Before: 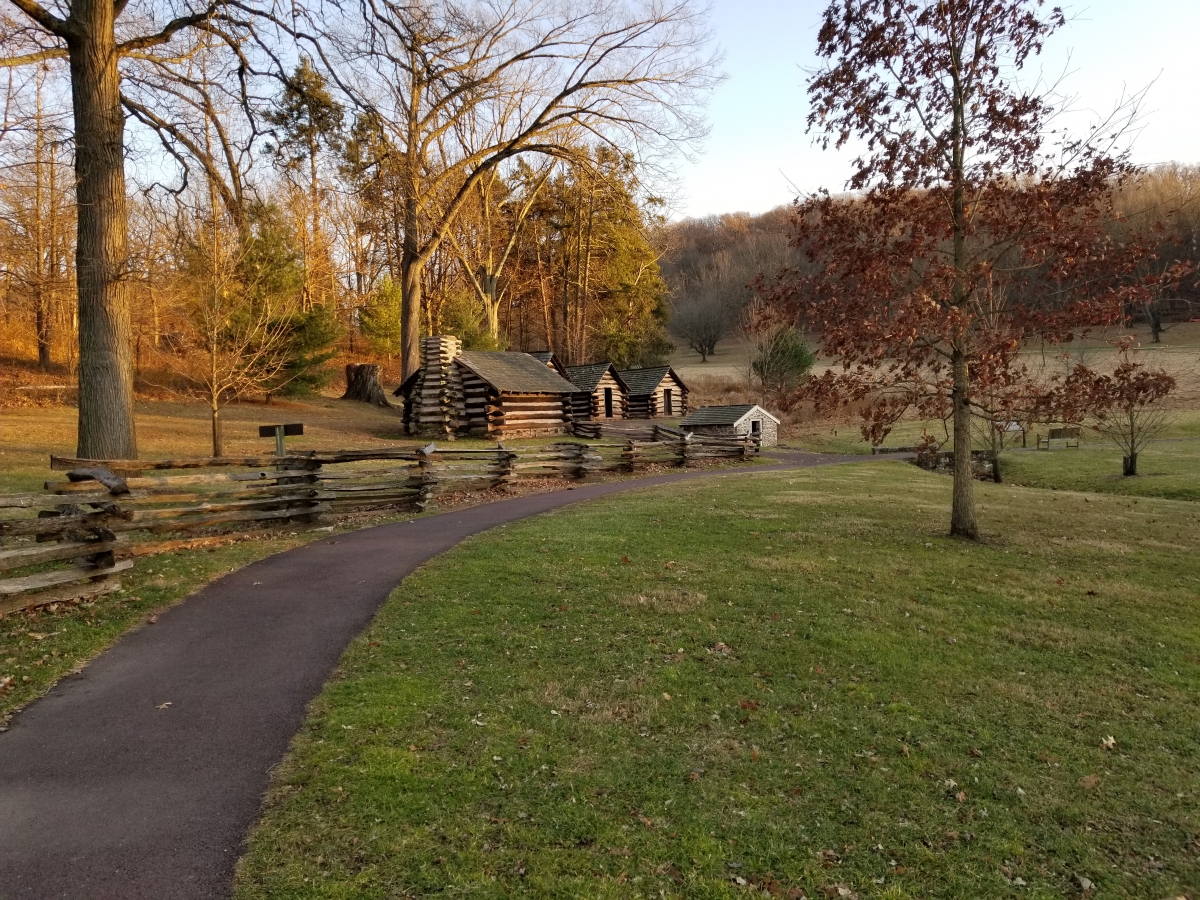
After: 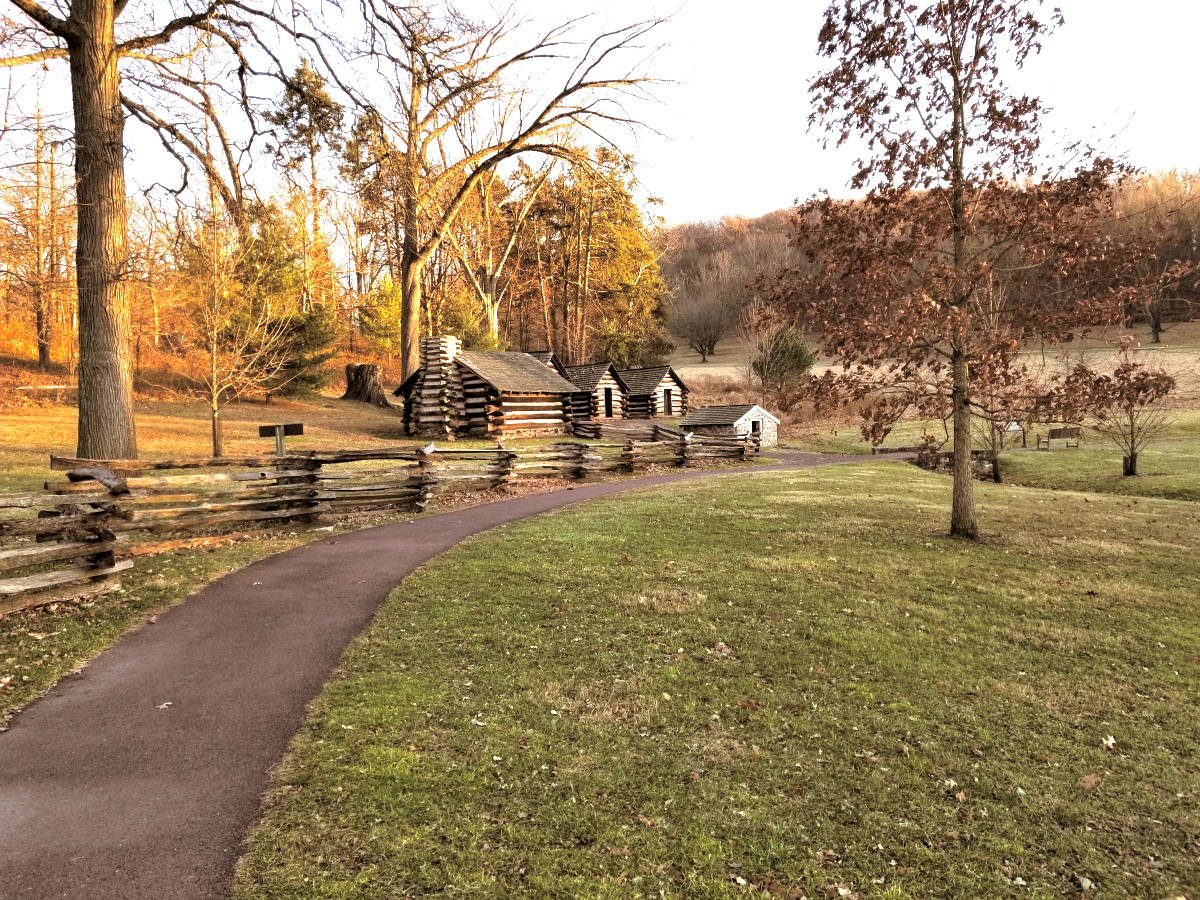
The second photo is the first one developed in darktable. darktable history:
exposure: exposure 1.25 EV, compensate exposure bias true, compensate highlight preservation false
split-toning: shadows › hue 32.4°, shadows › saturation 0.51, highlights › hue 180°, highlights › saturation 0, balance -60.17, compress 55.19%
local contrast: highlights 100%, shadows 100%, detail 120%, midtone range 0.2
color balance: gamma [0.9, 0.988, 0.975, 1.025], gain [1.05, 1, 1, 1]
